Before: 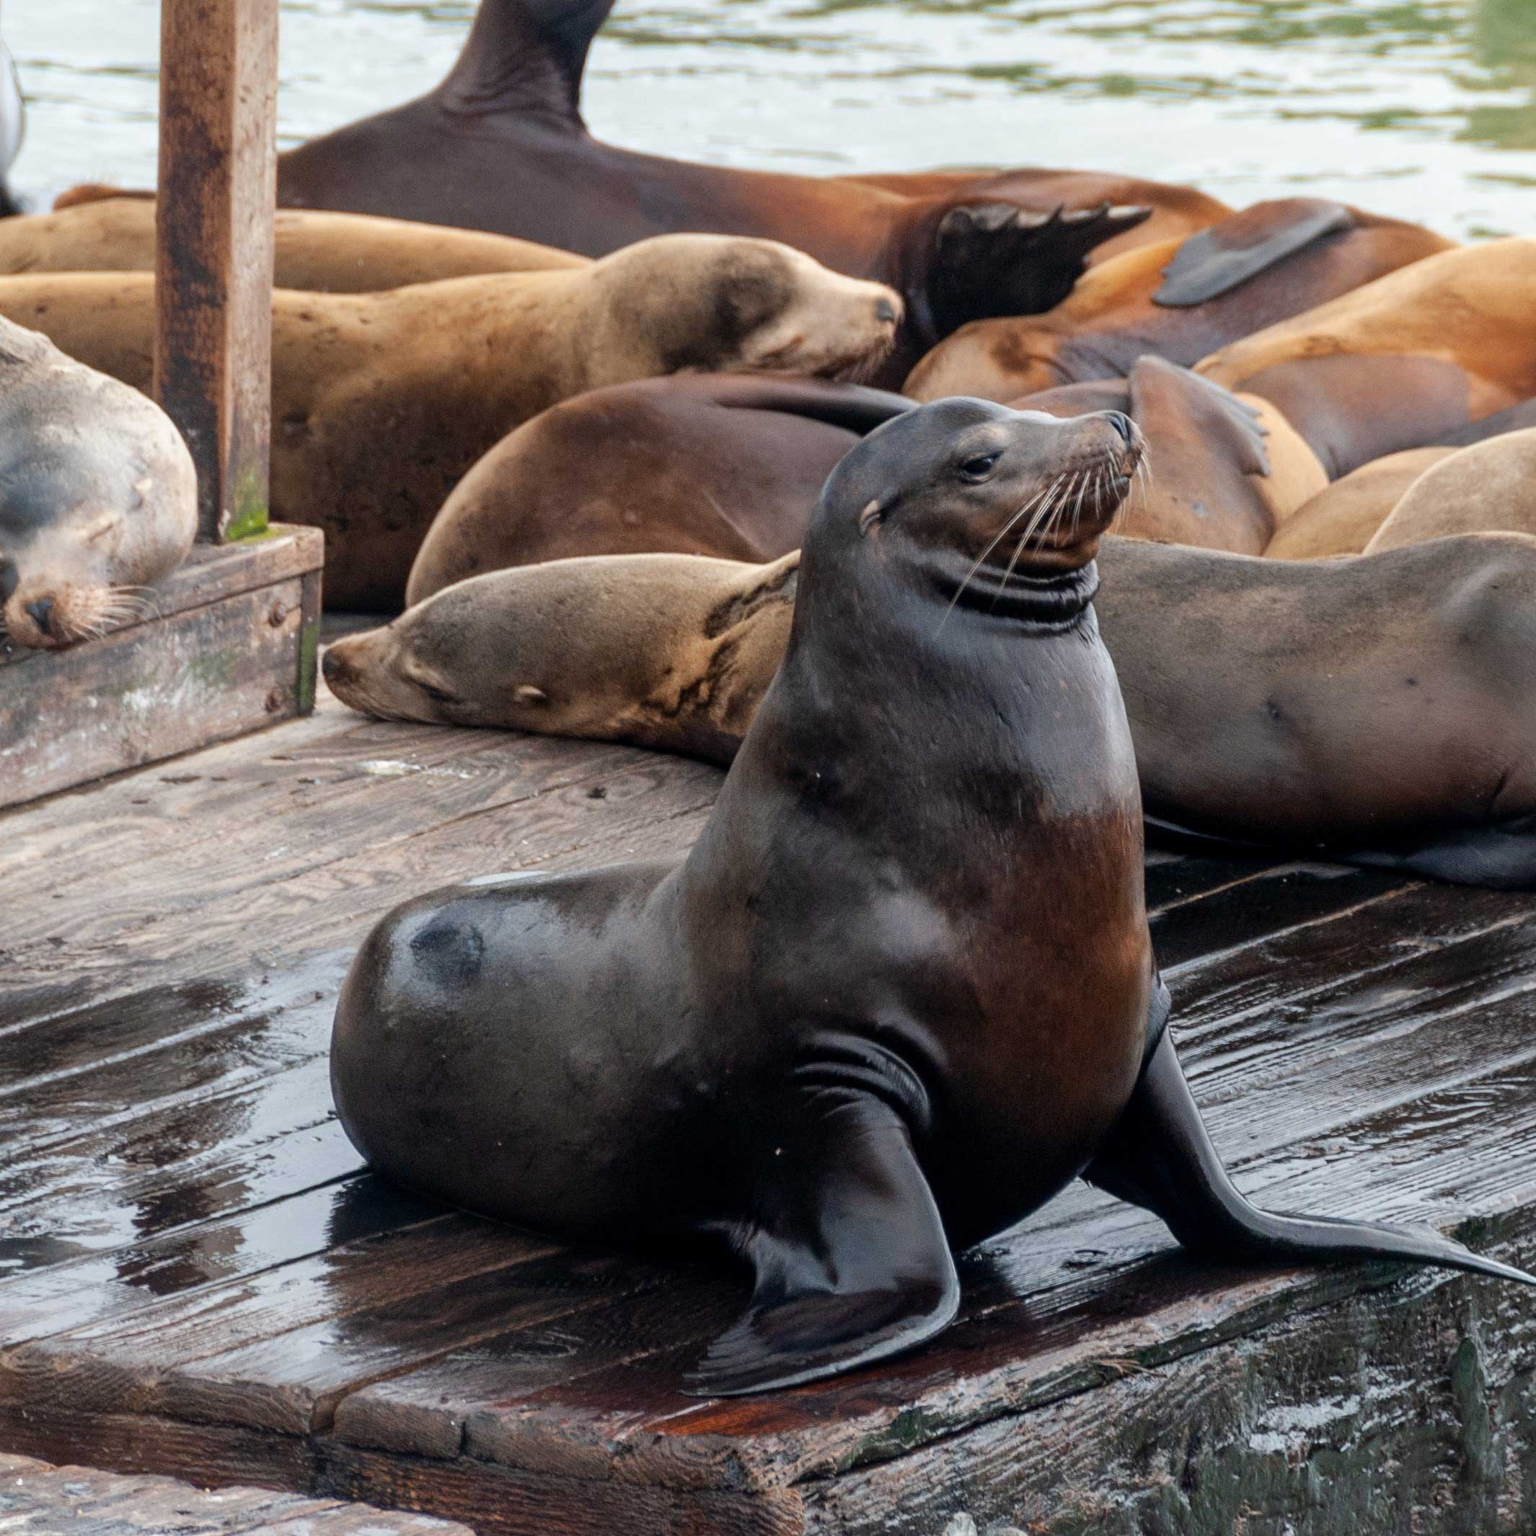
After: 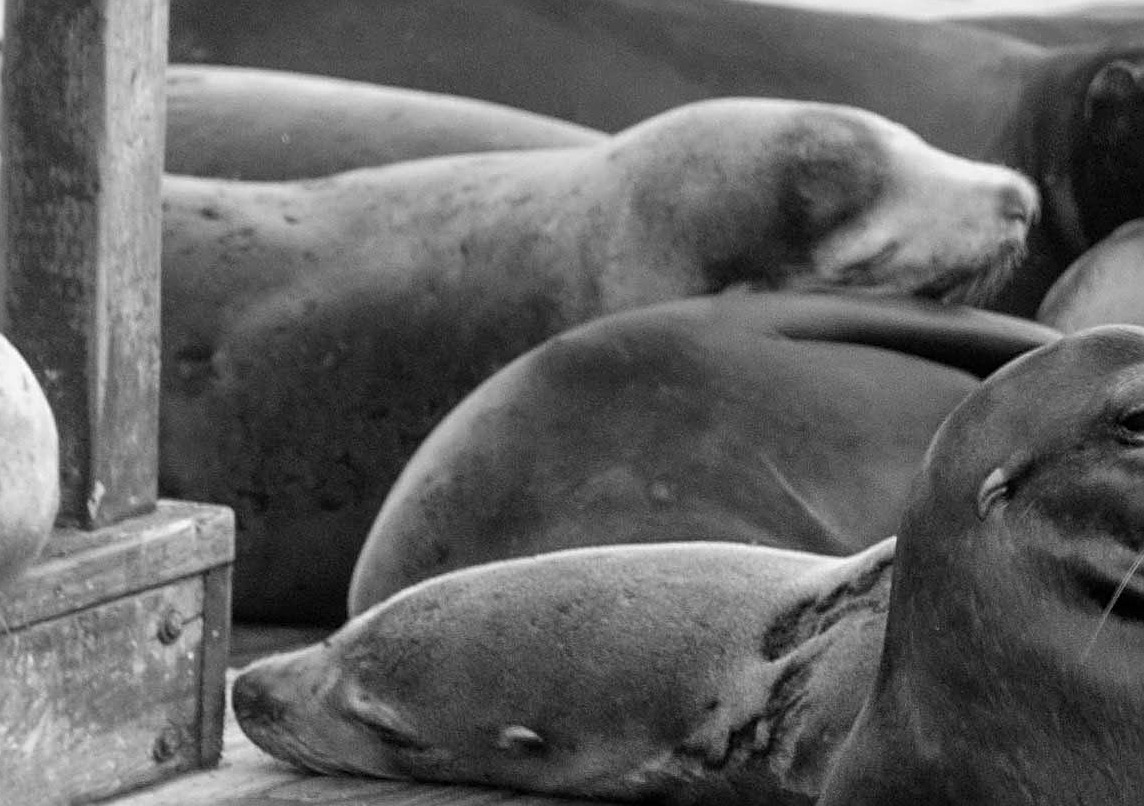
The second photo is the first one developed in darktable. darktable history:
monochrome: on, module defaults
crop: left 10.121%, top 10.631%, right 36.218%, bottom 51.526%
sharpen: on, module defaults
